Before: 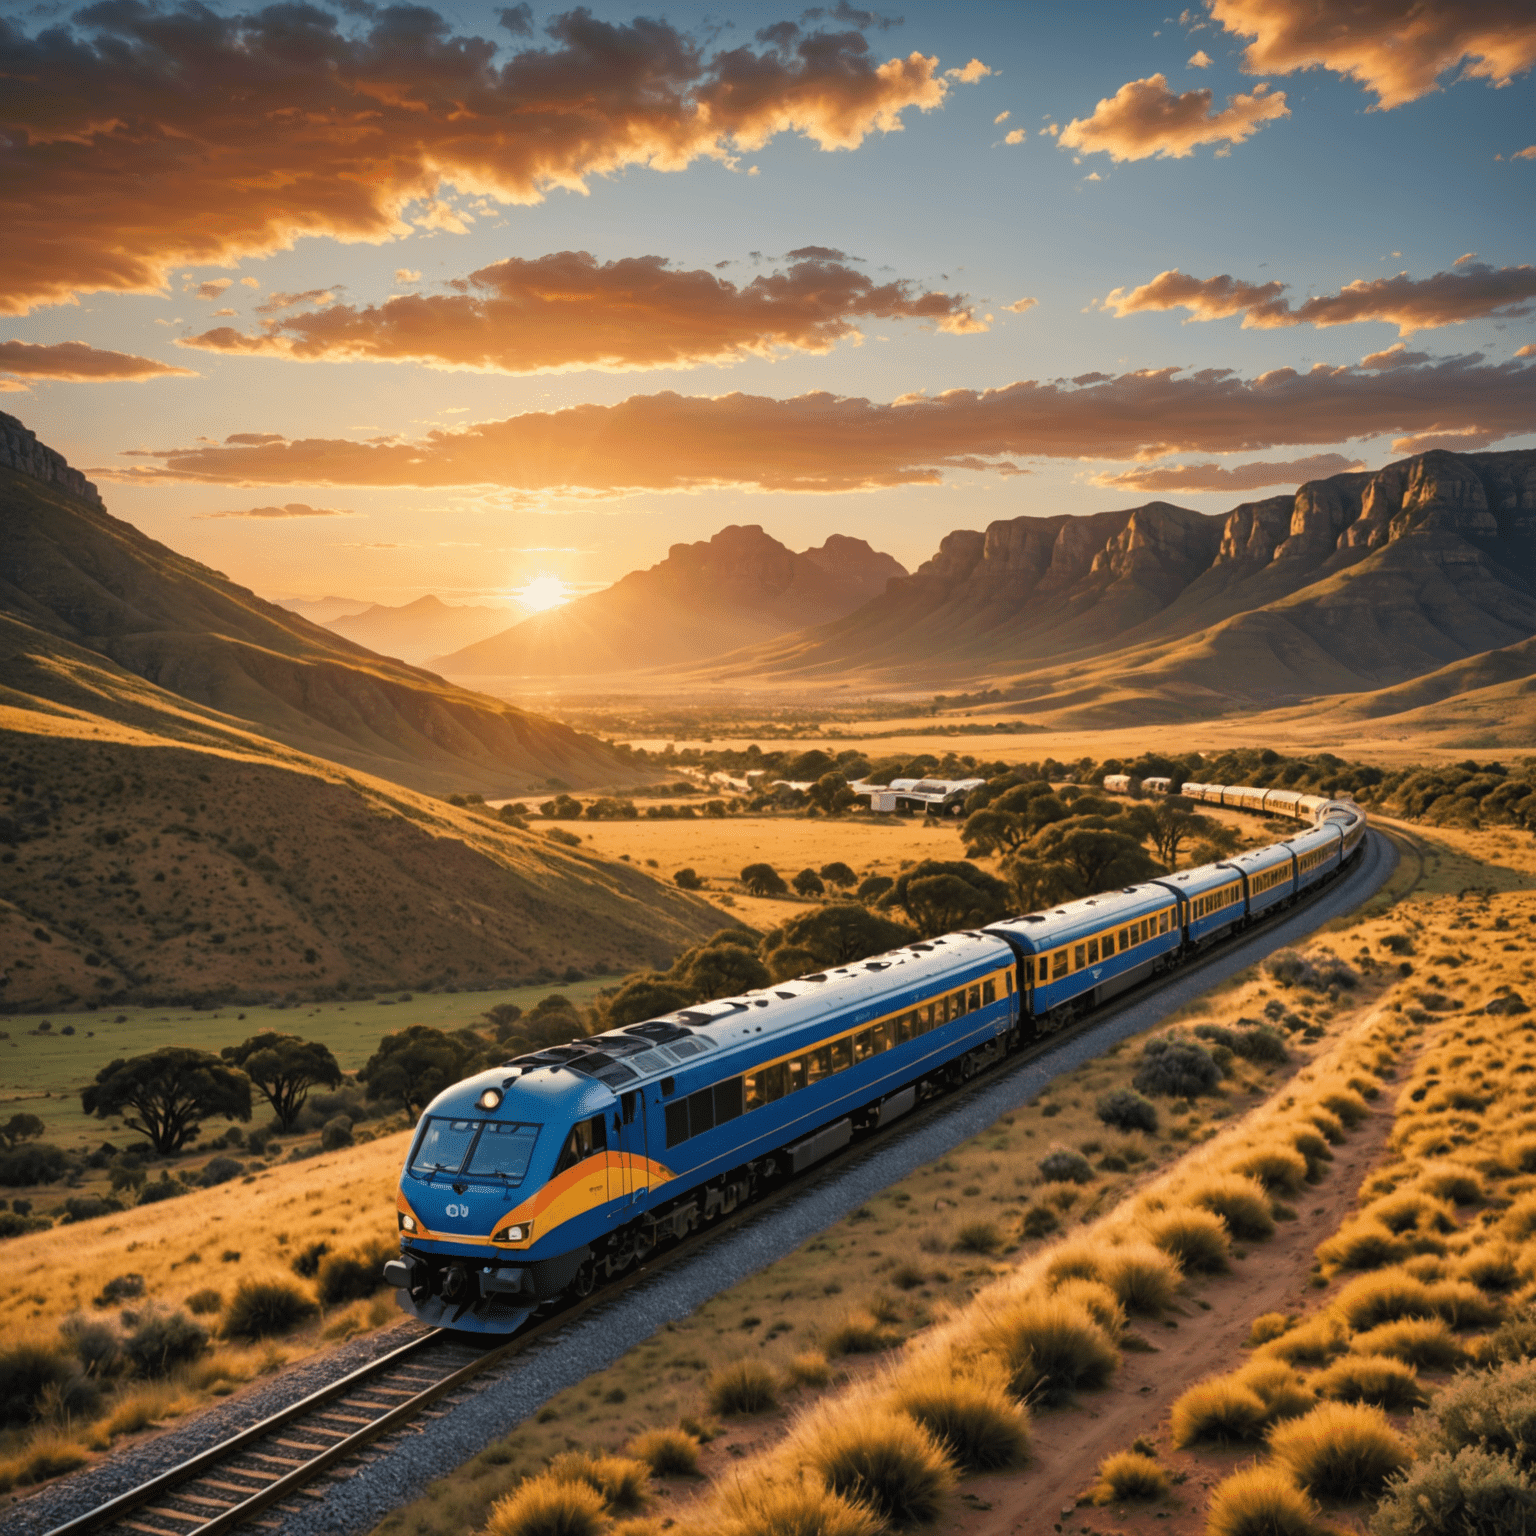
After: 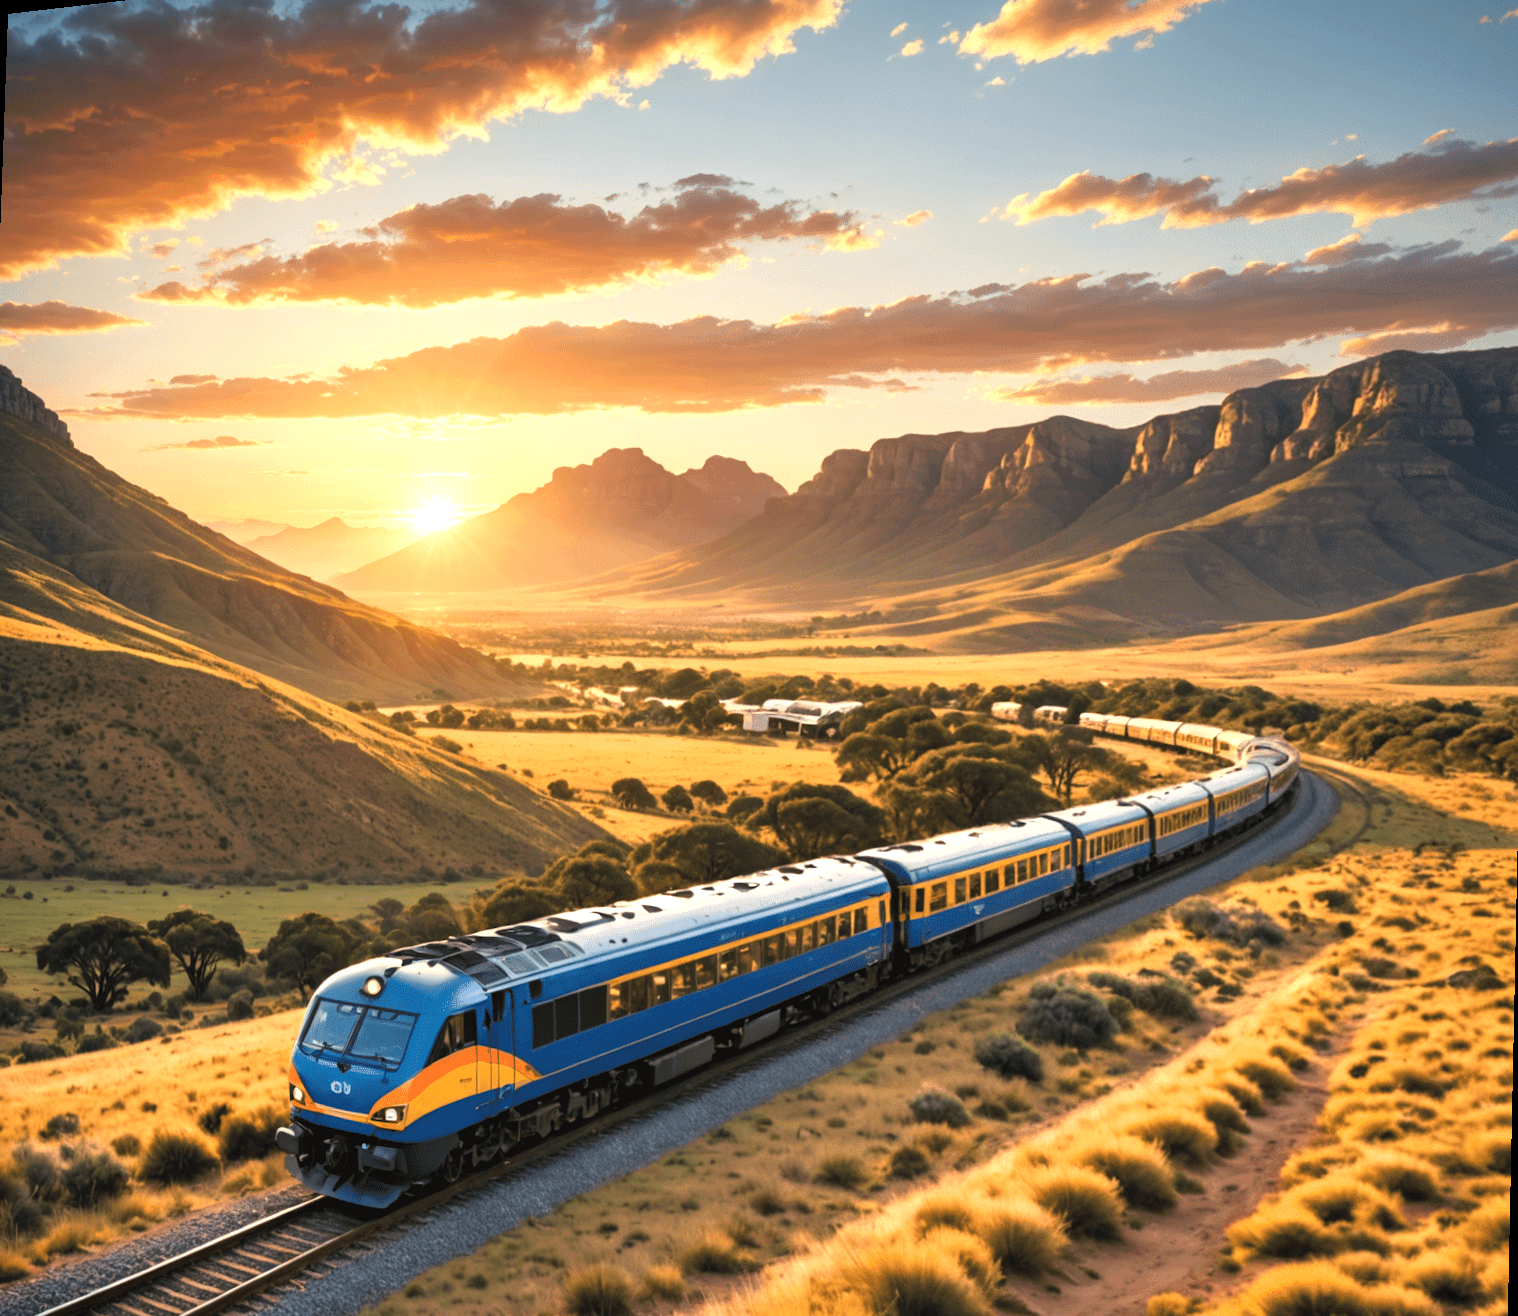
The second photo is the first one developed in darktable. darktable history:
rotate and perspective: rotation 1.69°, lens shift (vertical) -0.023, lens shift (horizontal) -0.291, crop left 0.025, crop right 0.988, crop top 0.092, crop bottom 0.842
exposure: black level correction 0, exposure 0.7 EV, compensate exposure bias true, compensate highlight preservation false
